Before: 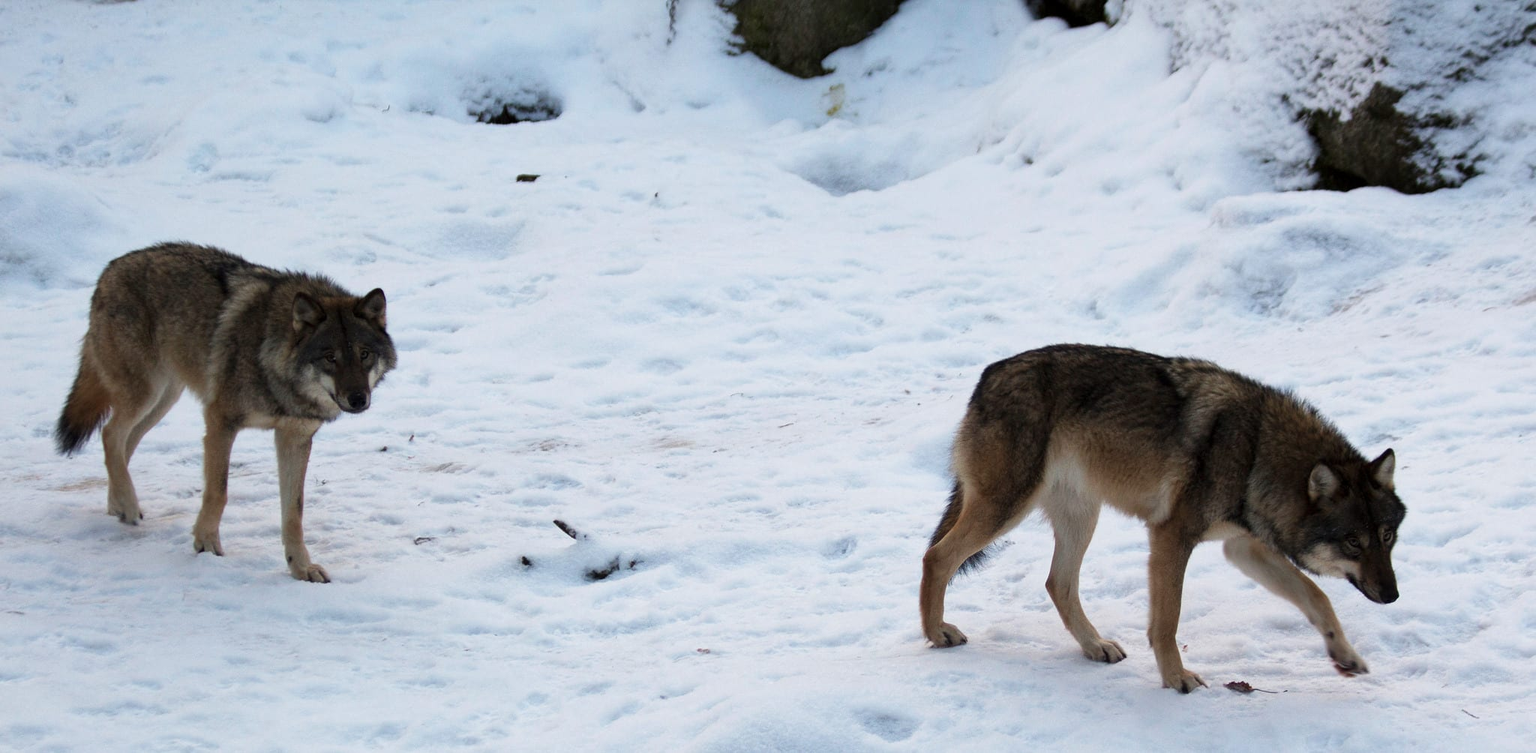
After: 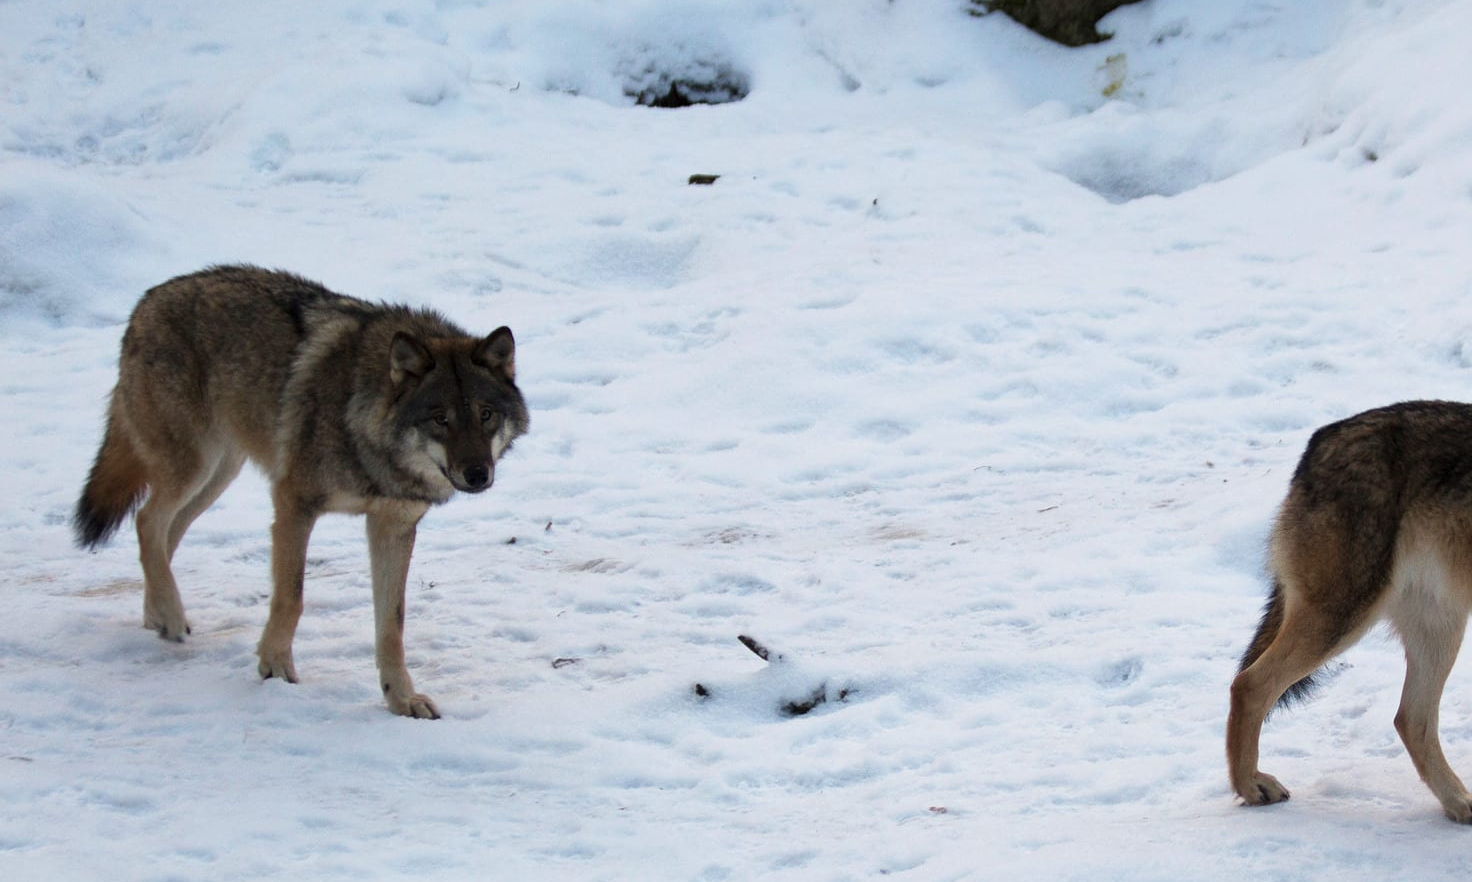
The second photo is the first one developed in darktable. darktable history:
crop: top 5.803%, right 27.864%, bottom 5.804%
tone equalizer: on, module defaults
